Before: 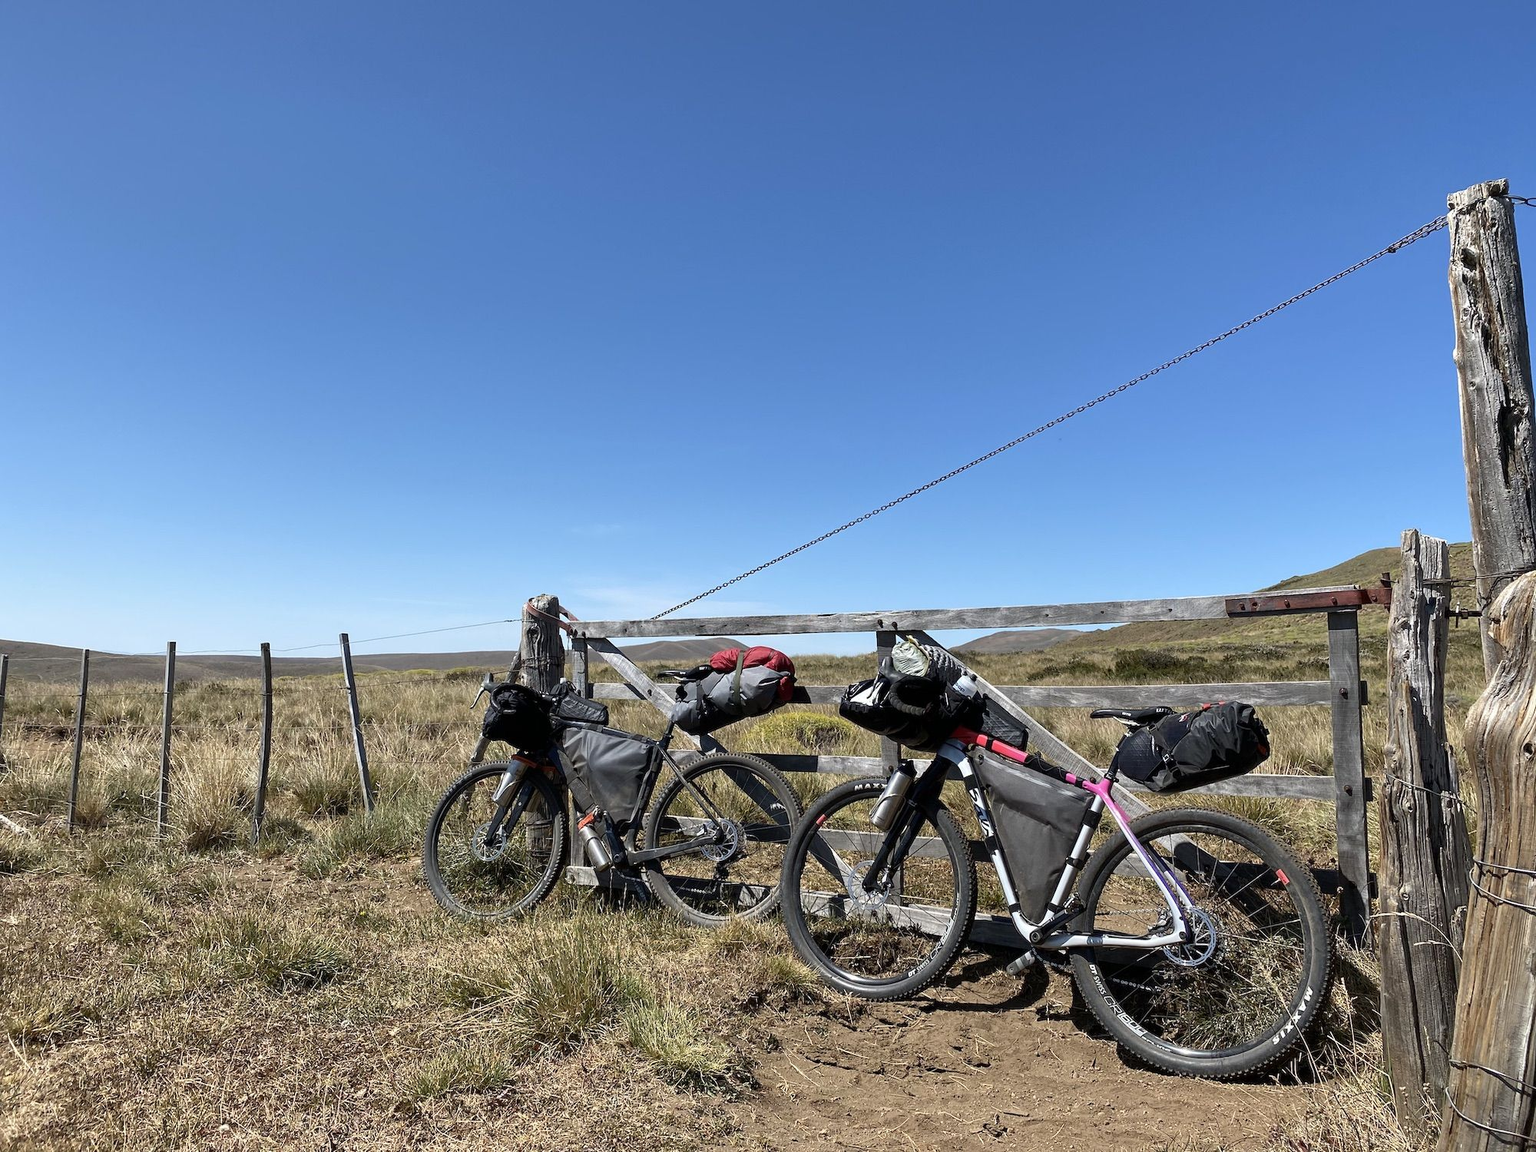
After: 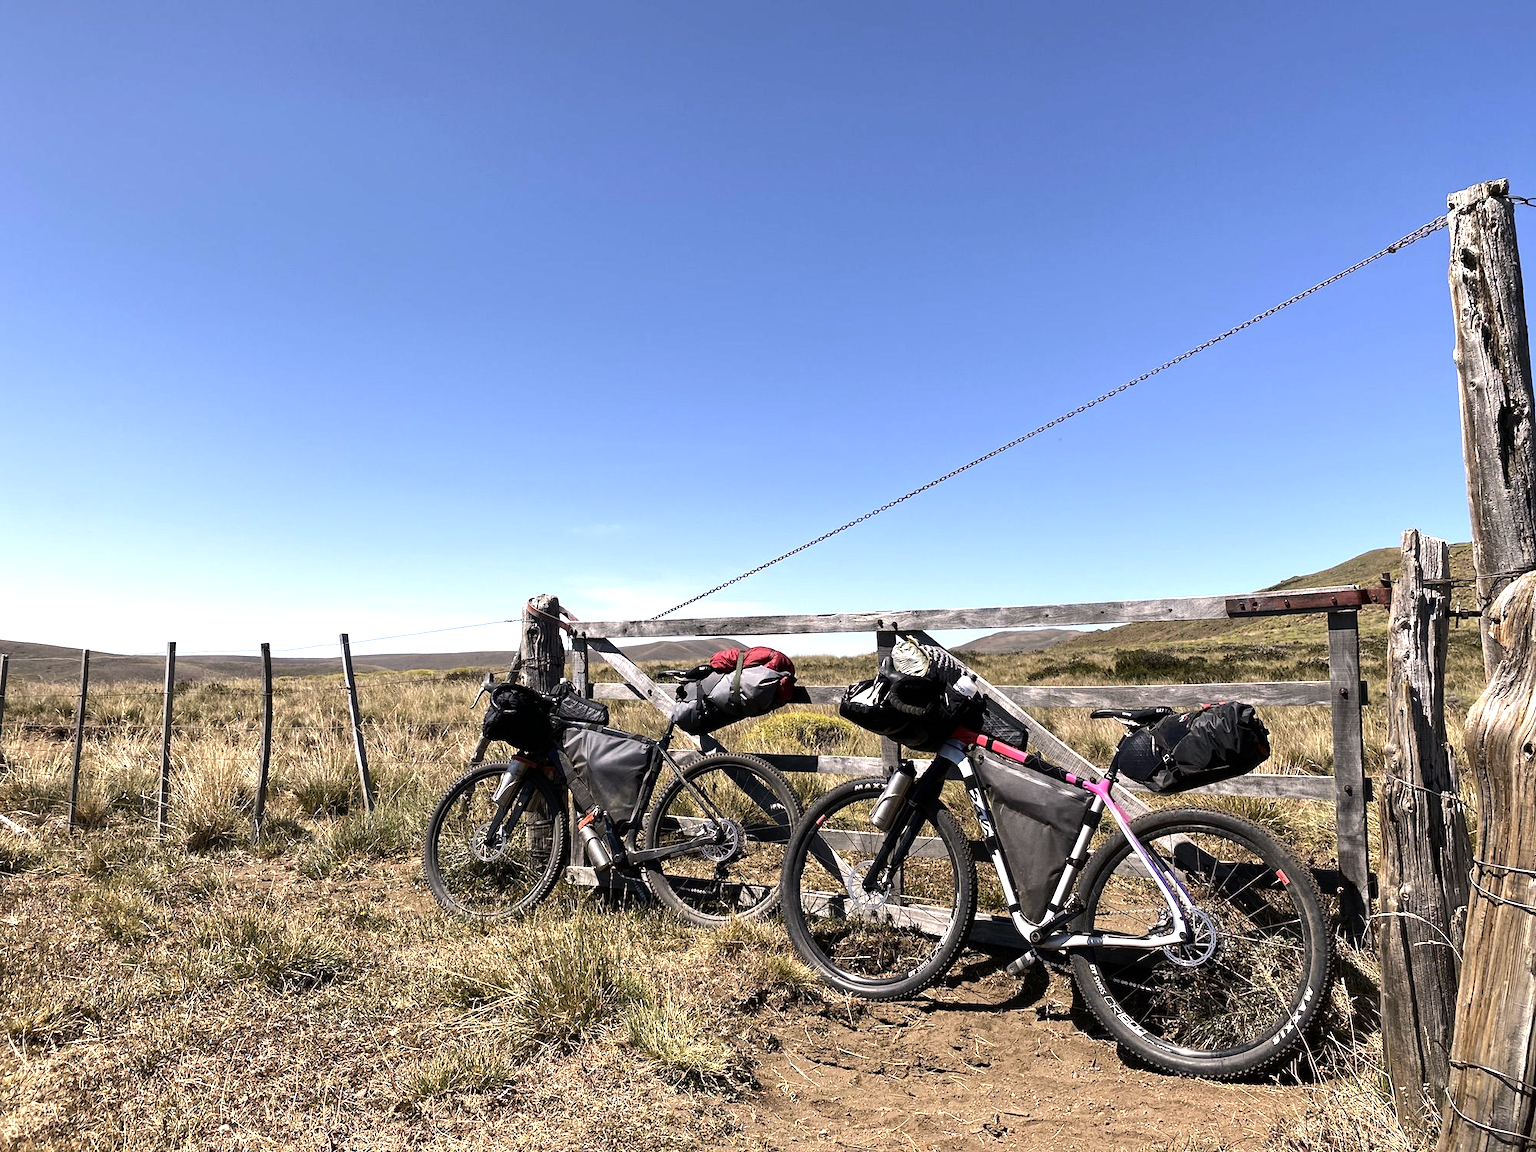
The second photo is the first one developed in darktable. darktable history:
white balance: emerald 1
tone equalizer: -8 EV -0.75 EV, -7 EV -0.7 EV, -6 EV -0.6 EV, -5 EV -0.4 EV, -3 EV 0.4 EV, -2 EV 0.6 EV, -1 EV 0.7 EV, +0 EV 0.75 EV, edges refinement/feathering 500, mask exposure compensation -1.57 EV, preserve details no
color correction: highlights a* 5.81, highlights b* 4.84
